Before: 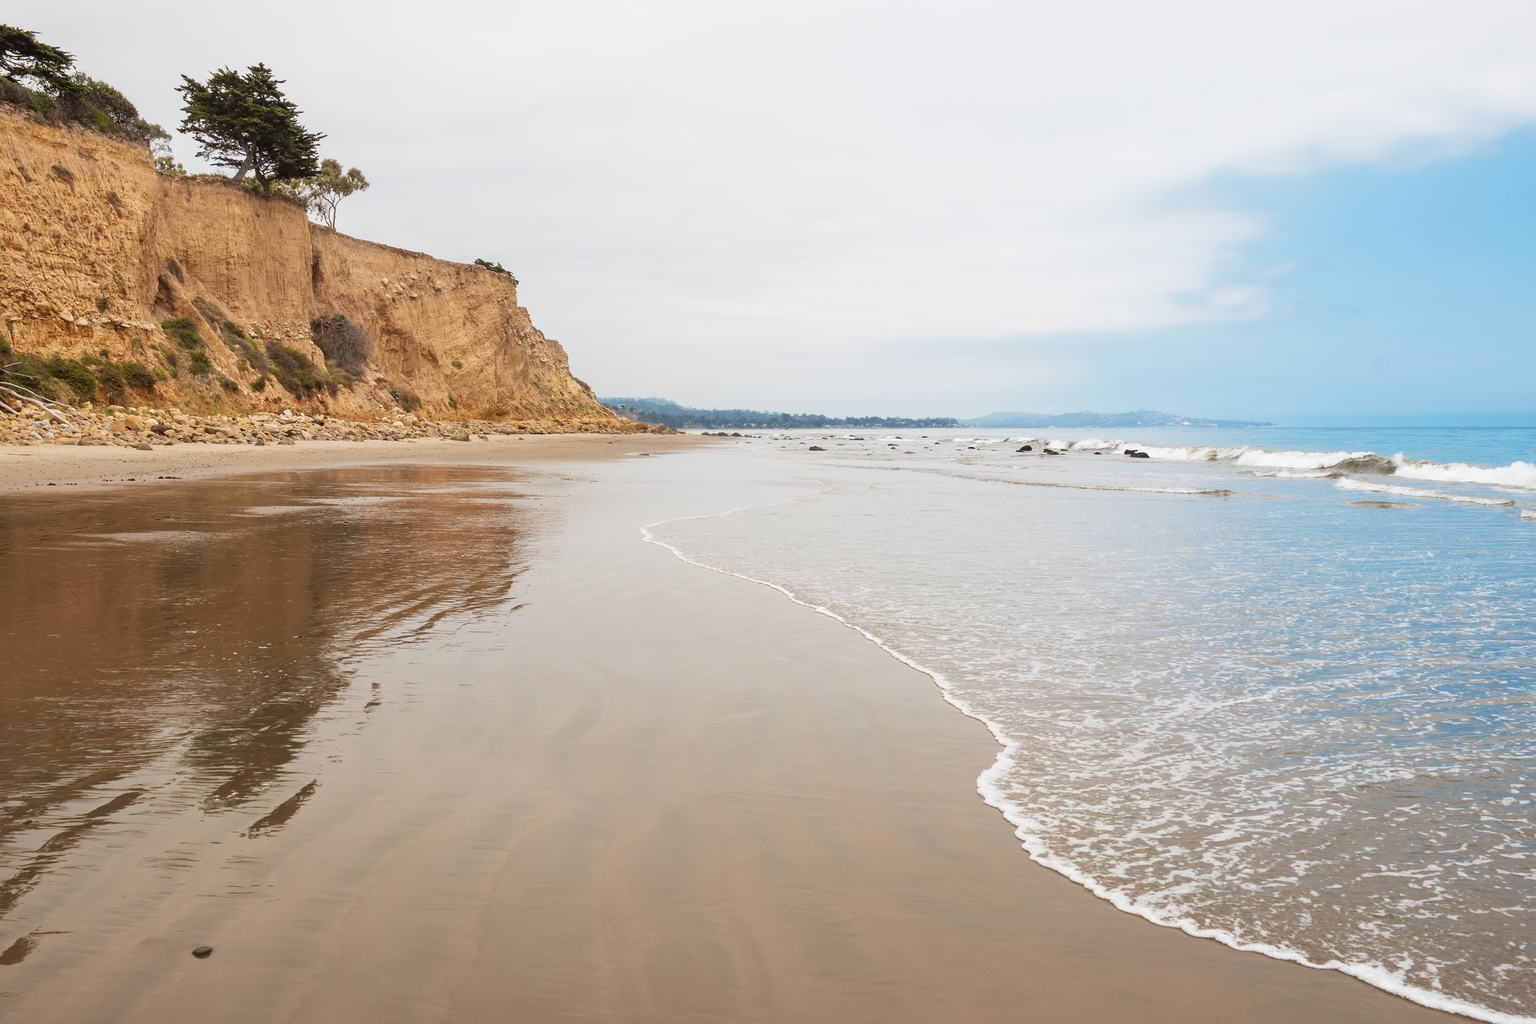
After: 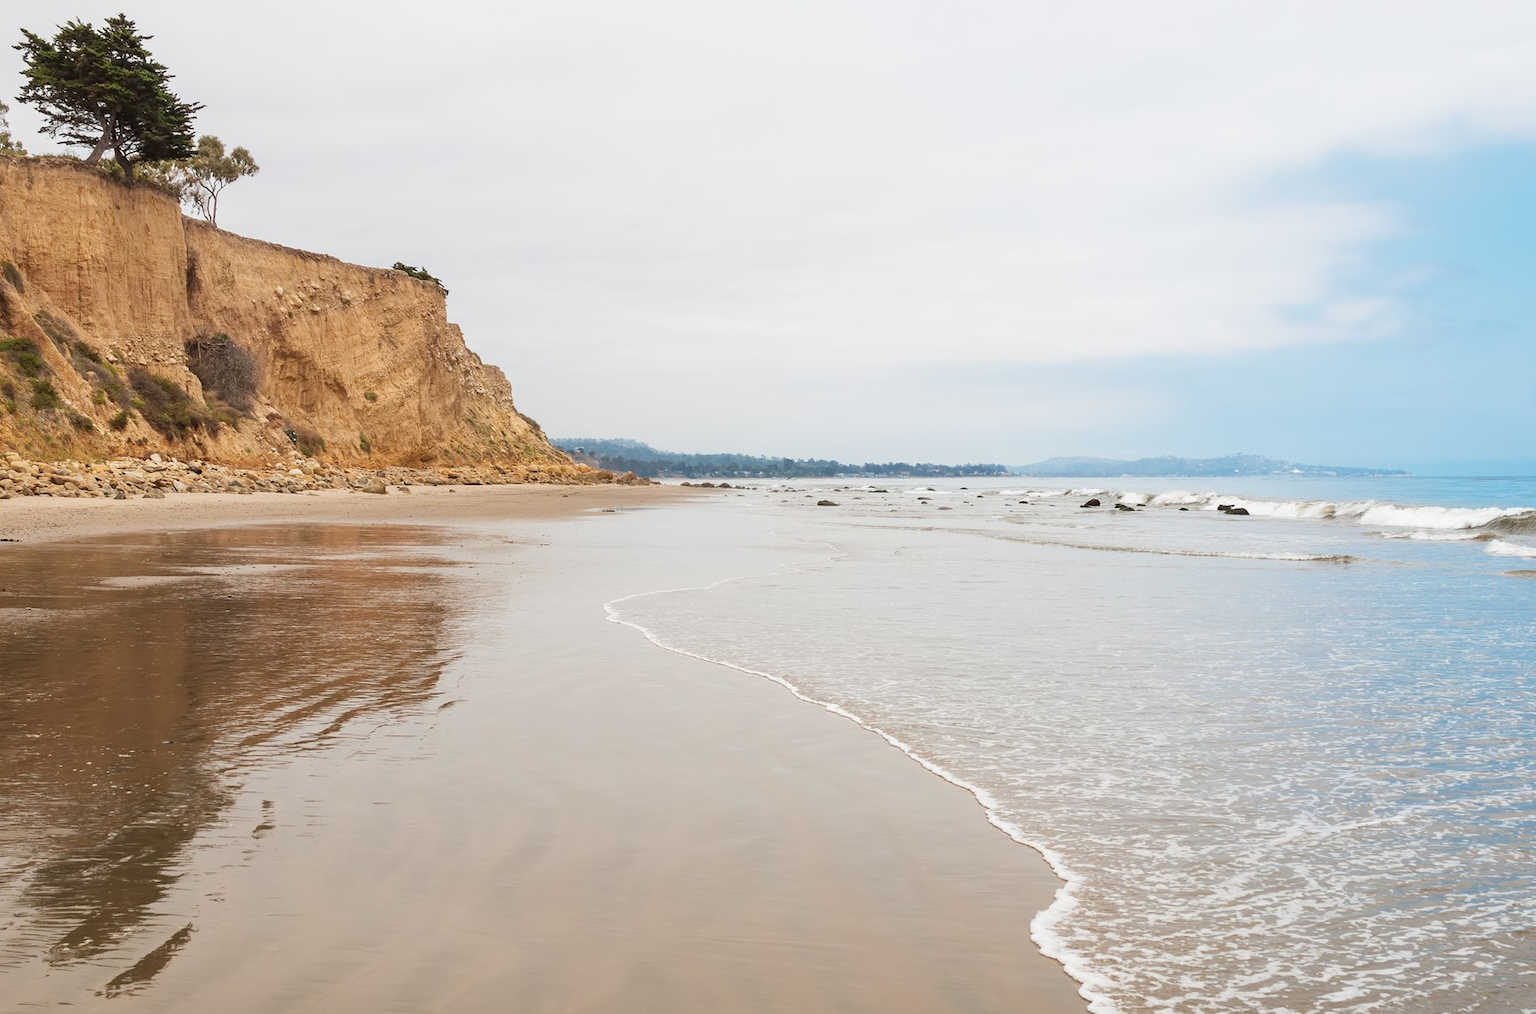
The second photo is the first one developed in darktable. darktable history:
white balance: emerald 1
crop and rotate: left 10.77%, top 5.1%, right 10.41%, bottom 16.76%
